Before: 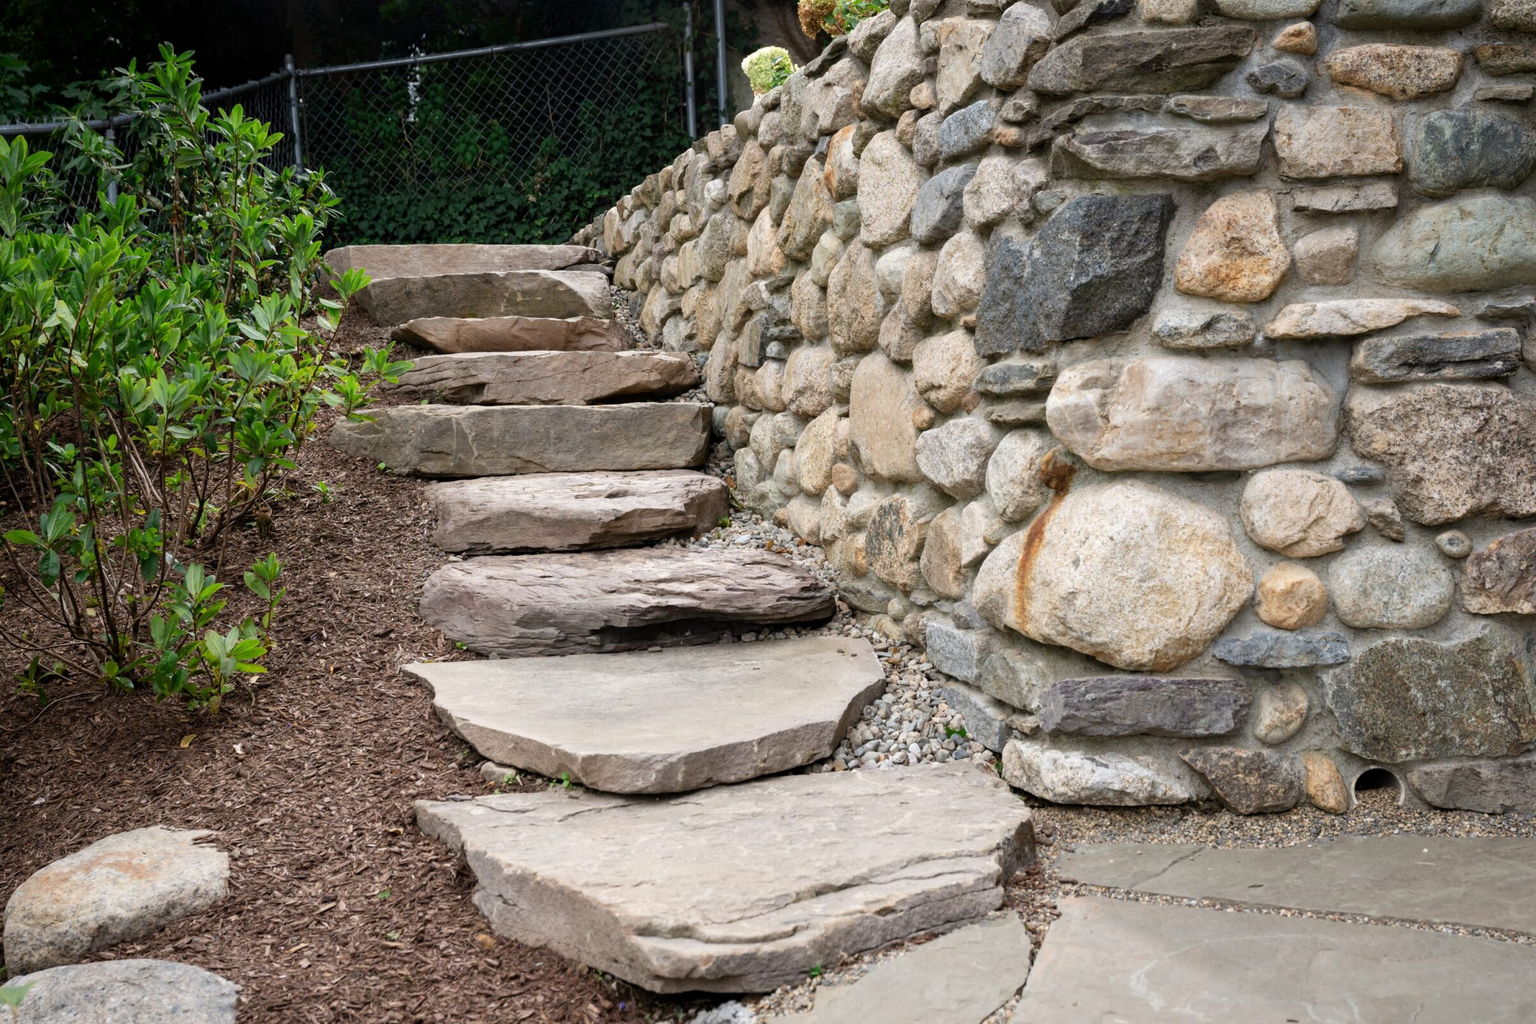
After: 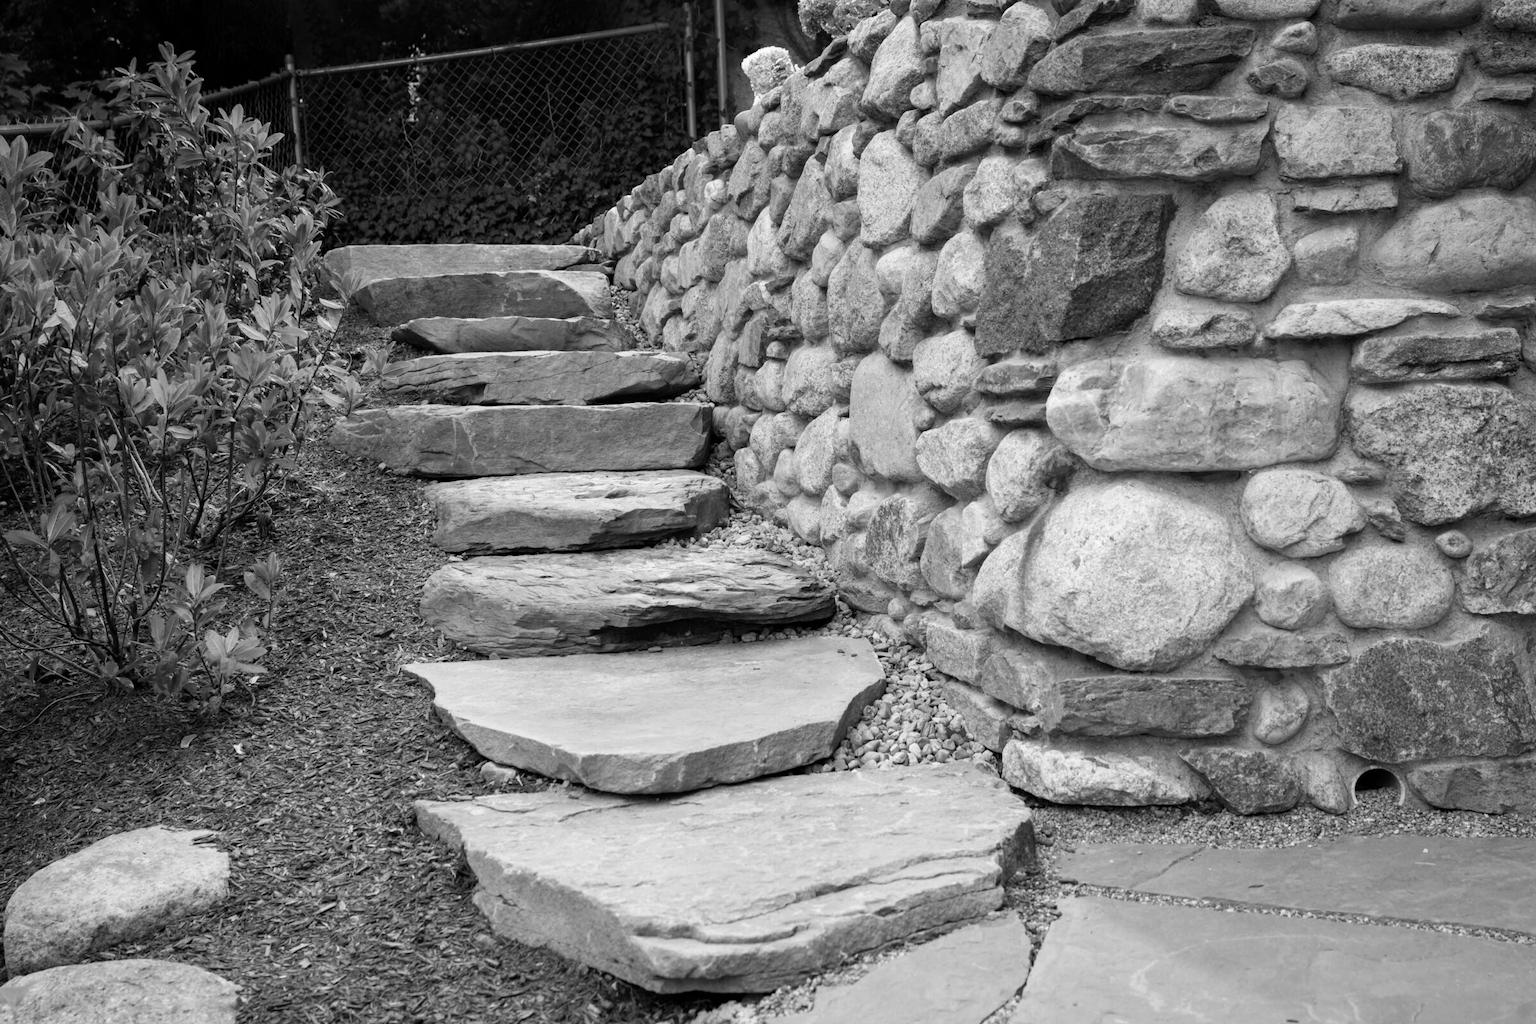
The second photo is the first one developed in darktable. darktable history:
exposure: compensate exposure bias true, compensate highlight preservation false
color balance rgb: shadows lift › hue 87.51°, highlights gain › chroma 1.62%, highlights gain › hue 55.1°, global offset › chroma 0.06%, global offset › hue 253.66°, linear chroma grading › global chroma 0.5%
monochrome: on, module defaults
